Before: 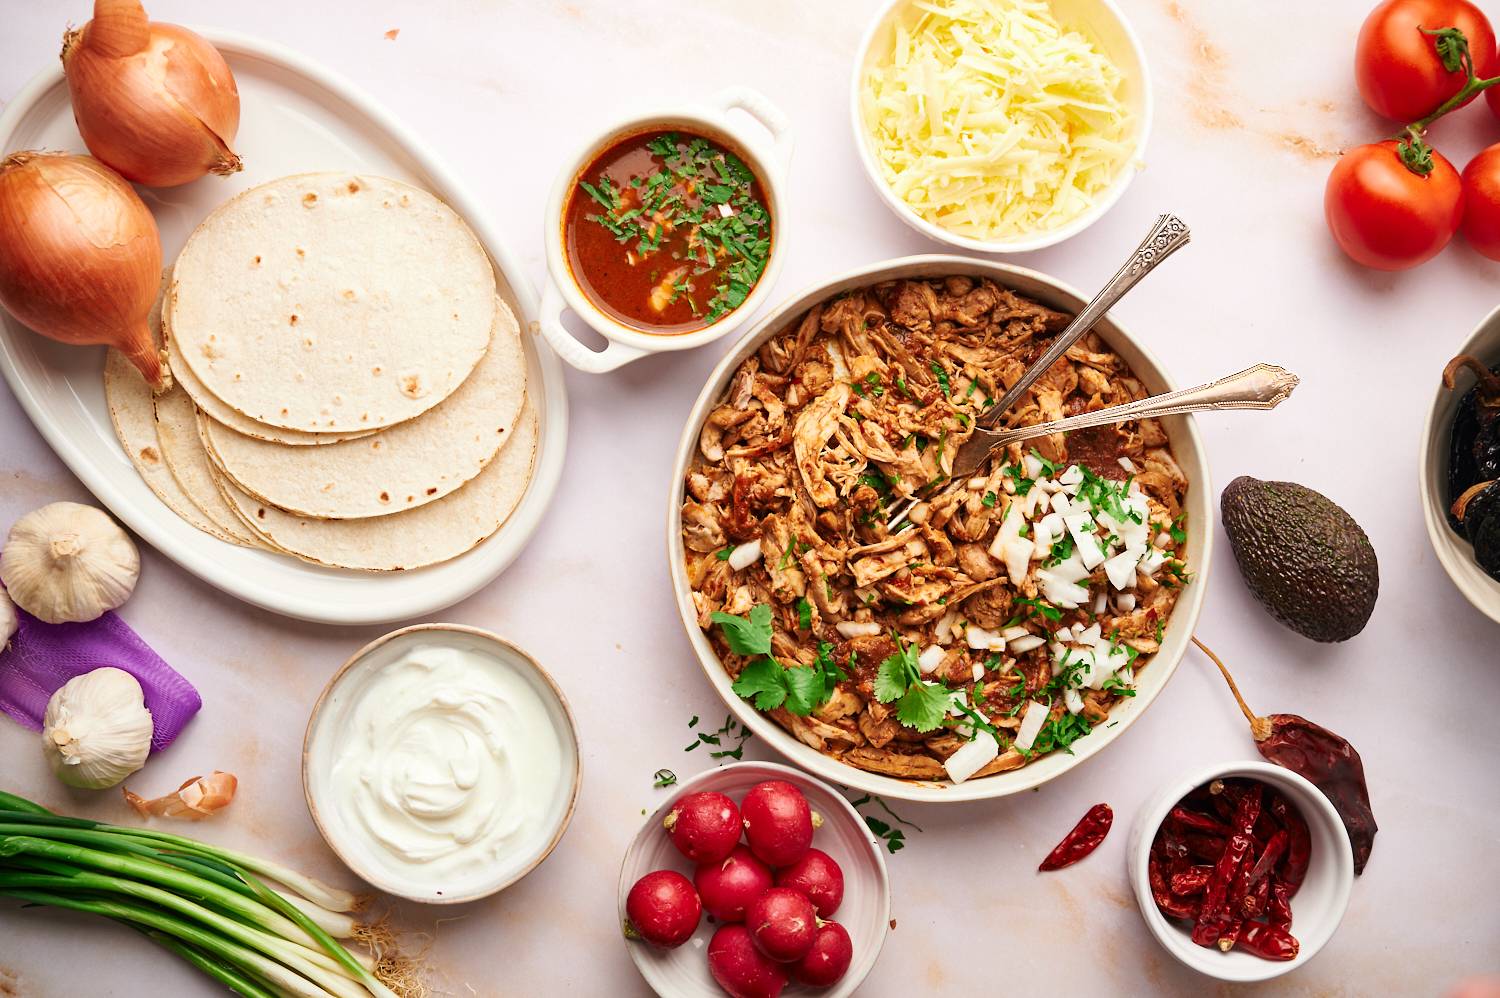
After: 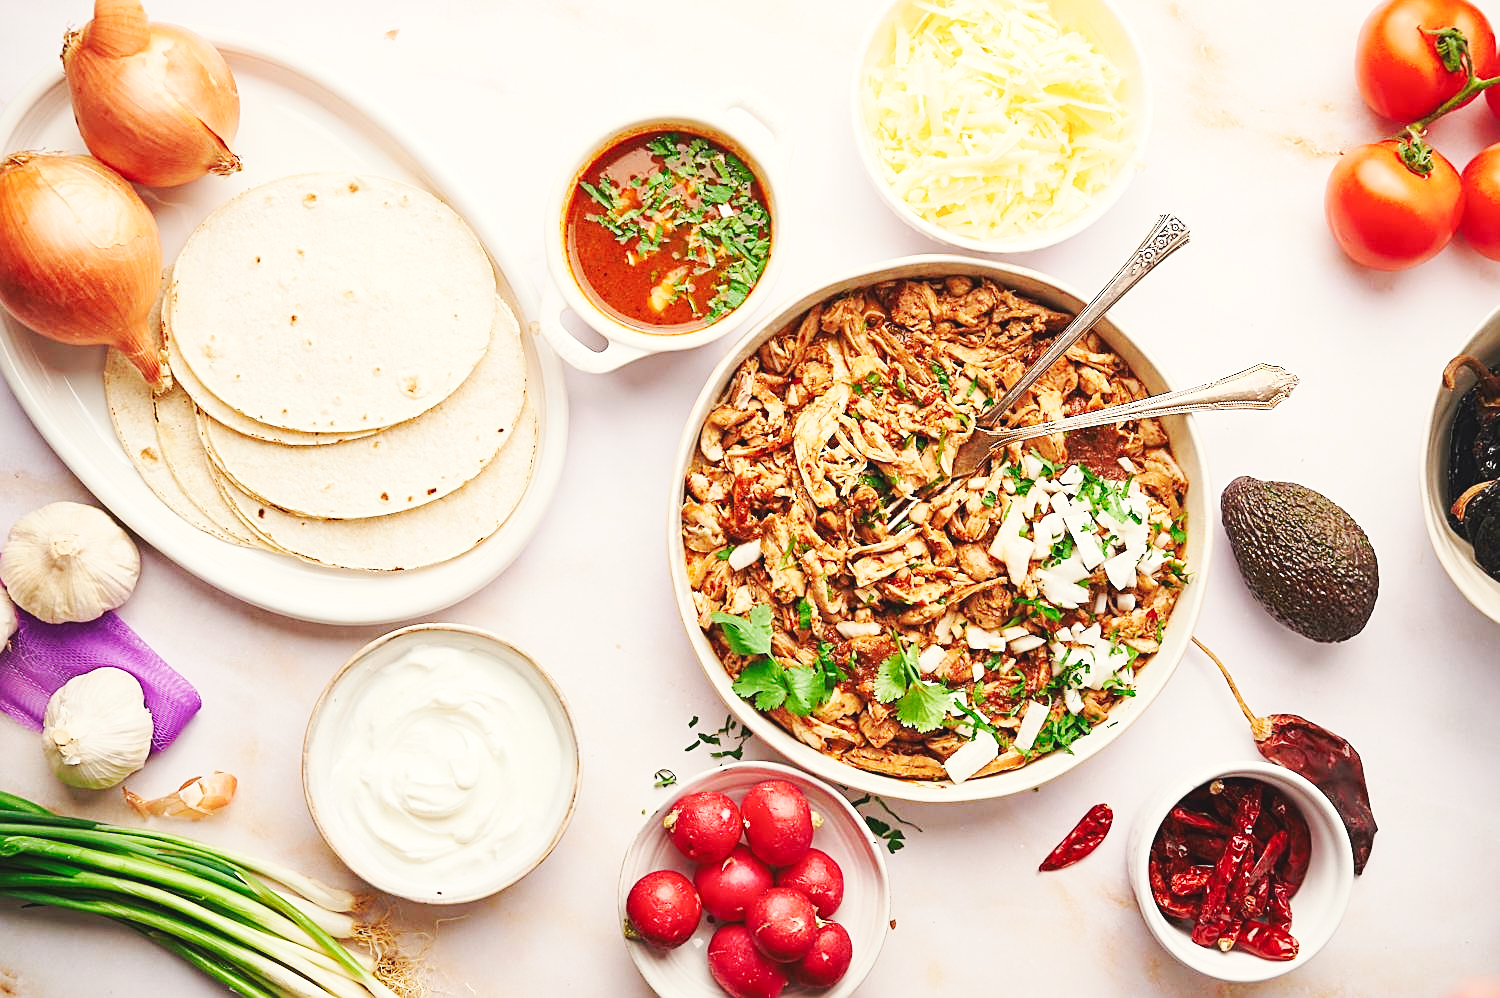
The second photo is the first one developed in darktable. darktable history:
sharpen: on, module defaults
base curve: curves: ch0 [(0, 0.007) (0.028, 0.063) (0.121, 0.311) (0.46, 0.743) (0.859, 0.957) (1, 1)], preserve colors none
color correction: highlights b* 2.99
